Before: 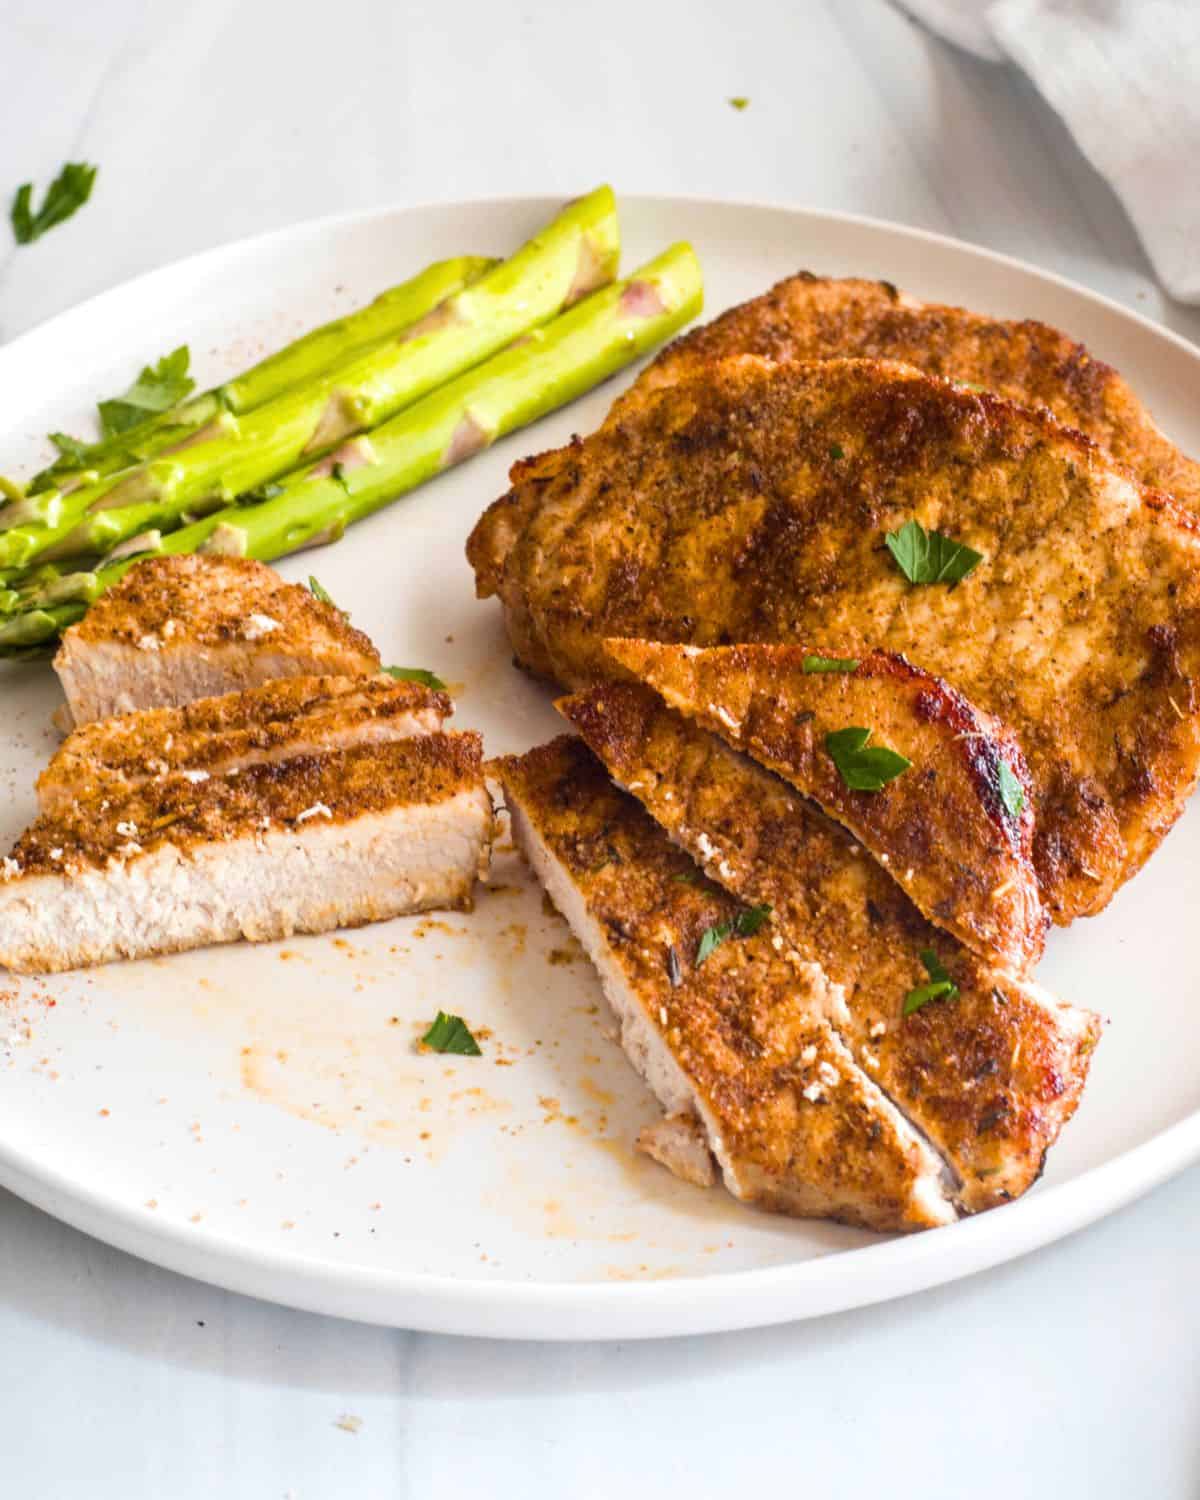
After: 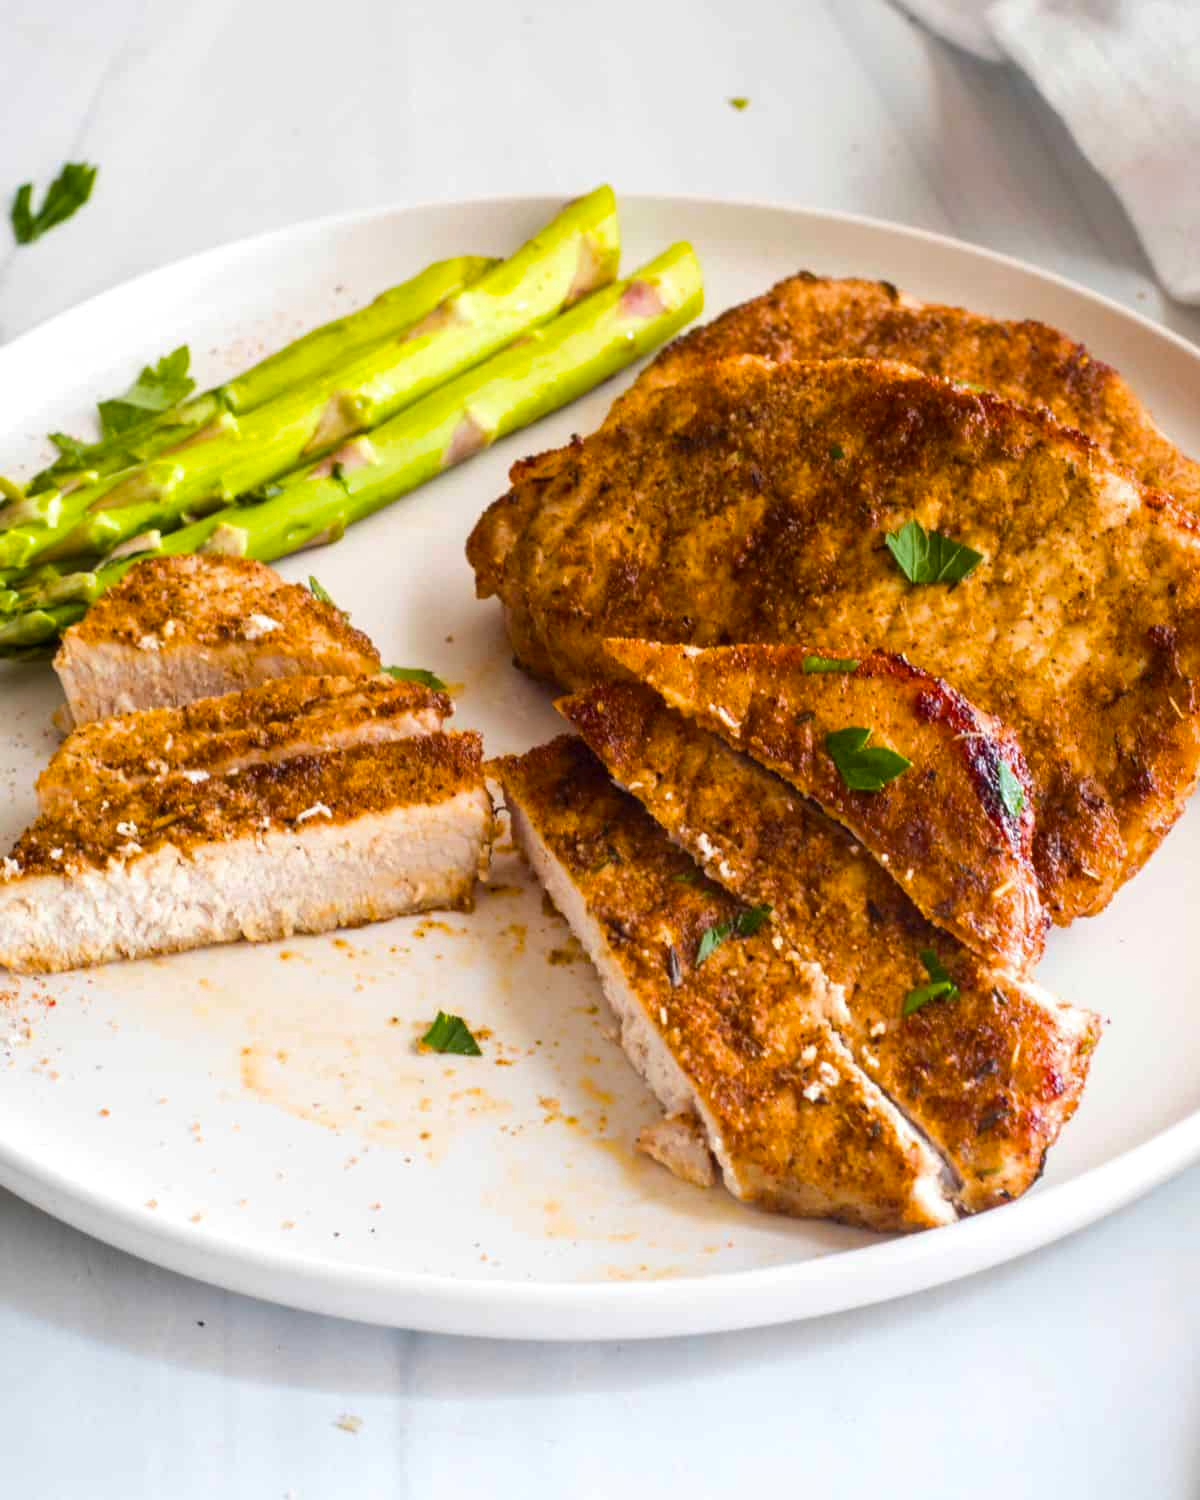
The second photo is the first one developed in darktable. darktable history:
tone equalizer: edges refinement/feathering 500, mask exposure compensation -1.57 EV, preserve details no
contrast brightness saturation: contrast 0.03, brightness -0.038
color balance rgb: linear chroma grading › global chroma 14.551%, perceptual saturation grading › global saturation 0.591%
